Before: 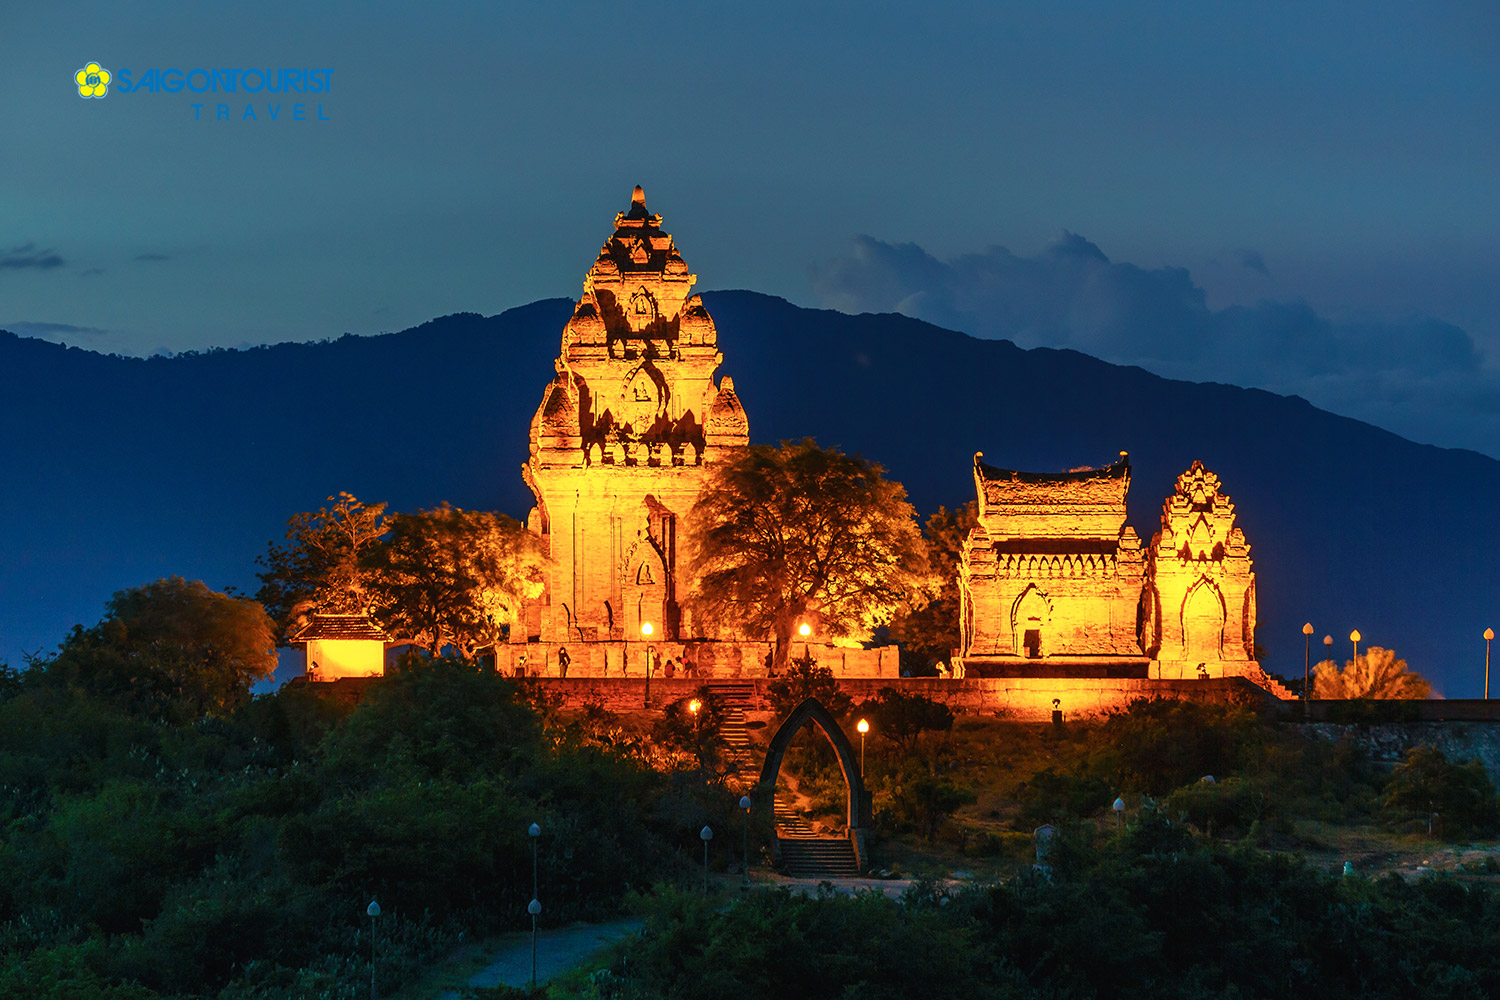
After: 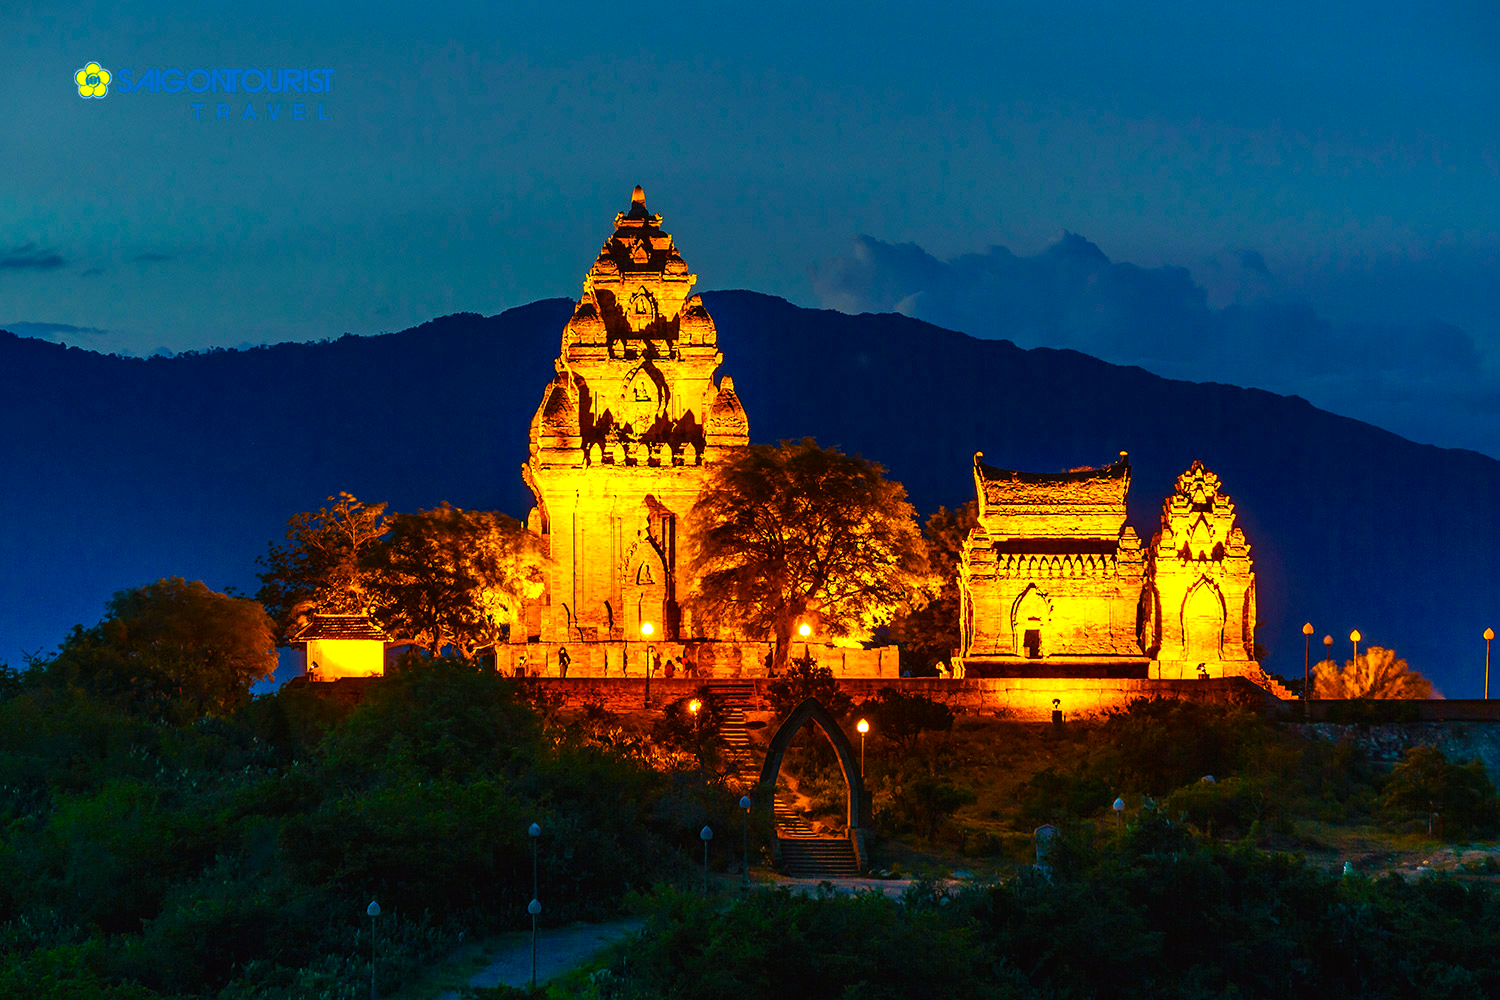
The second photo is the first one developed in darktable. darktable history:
color balance rgb: power › luminance -3.58%, power › chroma 0.537%, power › hue 38.2°, linear chroma grading › global chroma 15.089%, perceptual saturation grading › global saturation 20%, perceptual saturation grading › highlights -25.165%, perceptual saturation grading › shadows 49.928%, perceptual brilliance grading › highlights 10.335%, perceptual brilliance grading › shadows -4.549%
